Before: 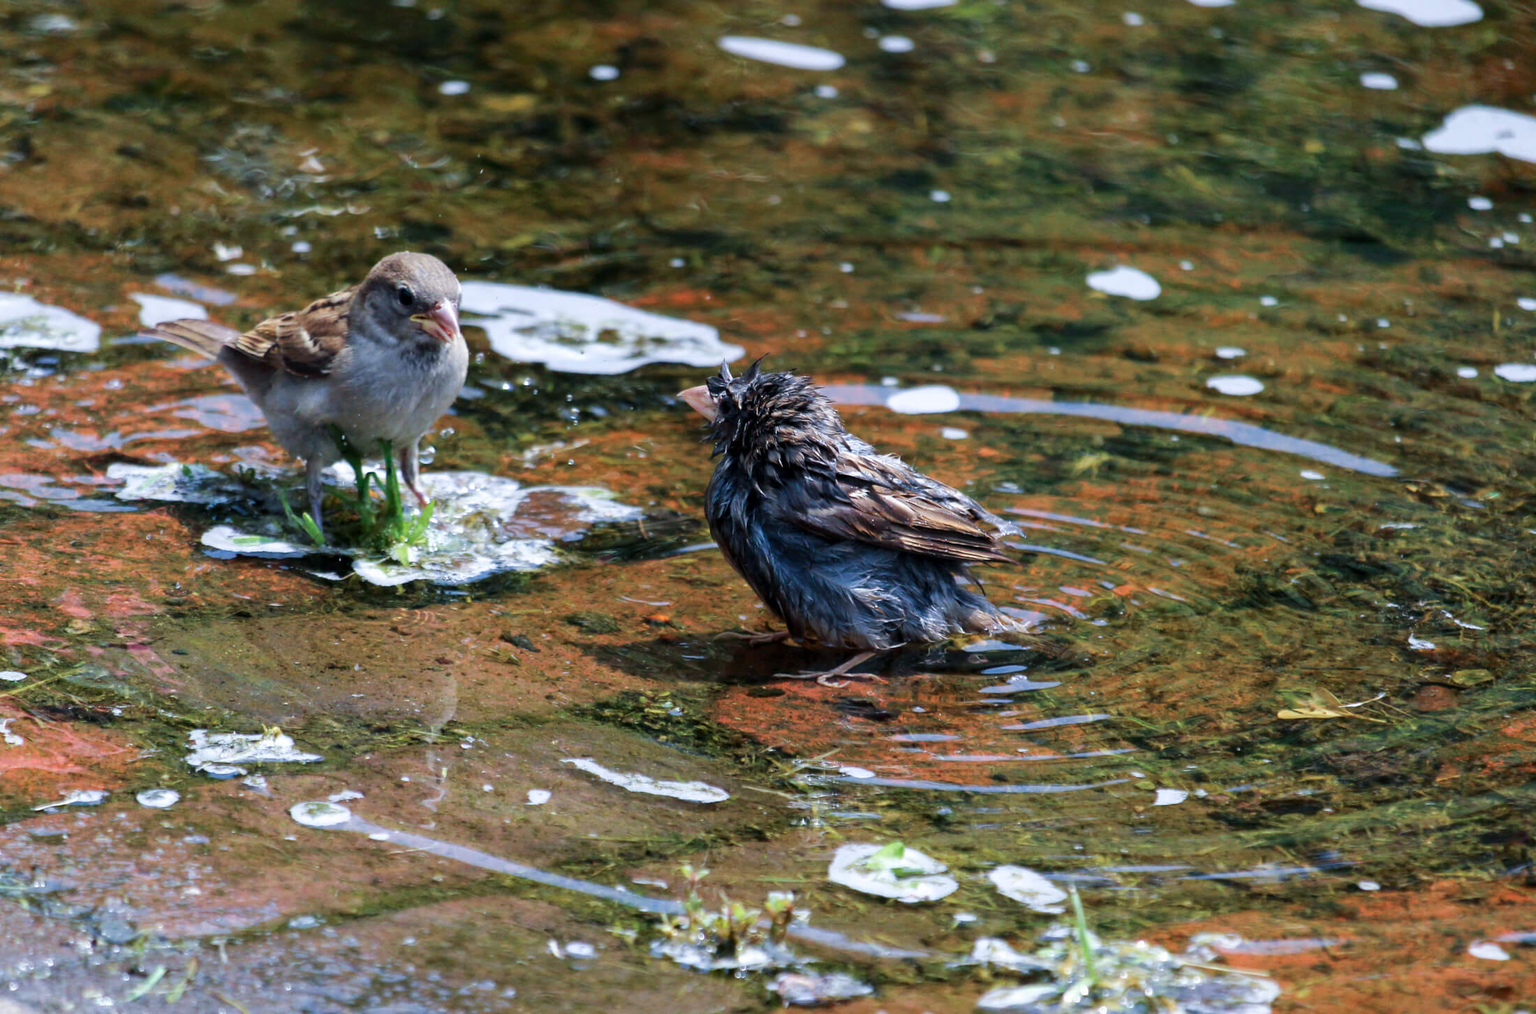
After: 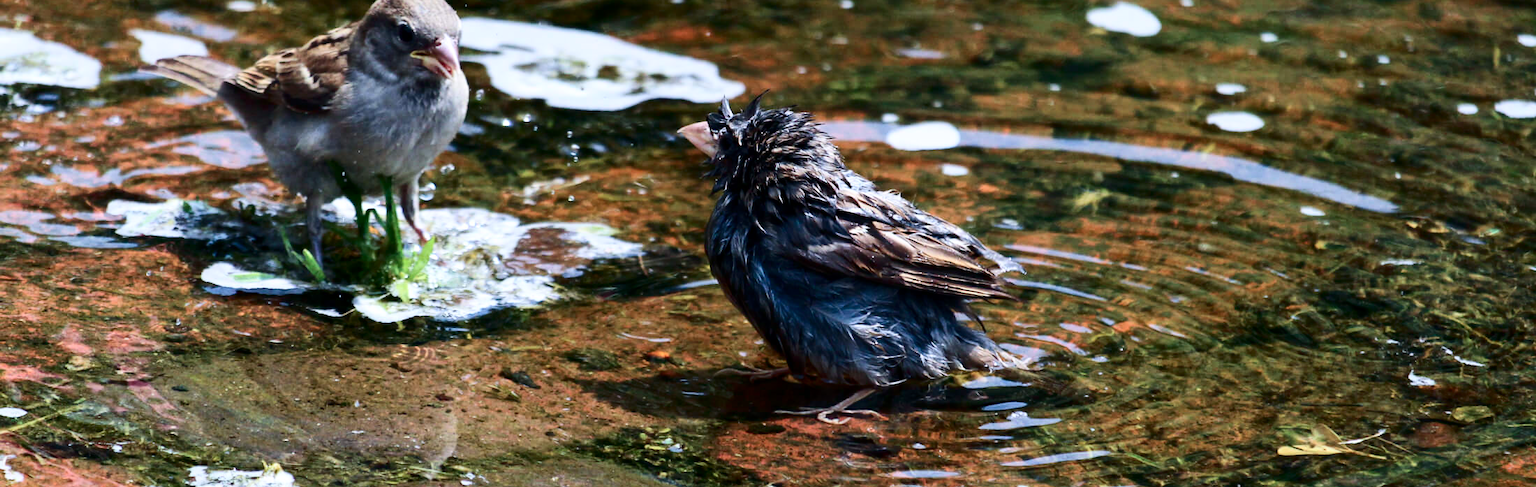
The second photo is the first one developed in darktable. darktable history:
tone equalizer: on, module defaults
crop and rotate: top 26.043%, bottom 25.873%
contrast brightness saturation: contrast 0.297
